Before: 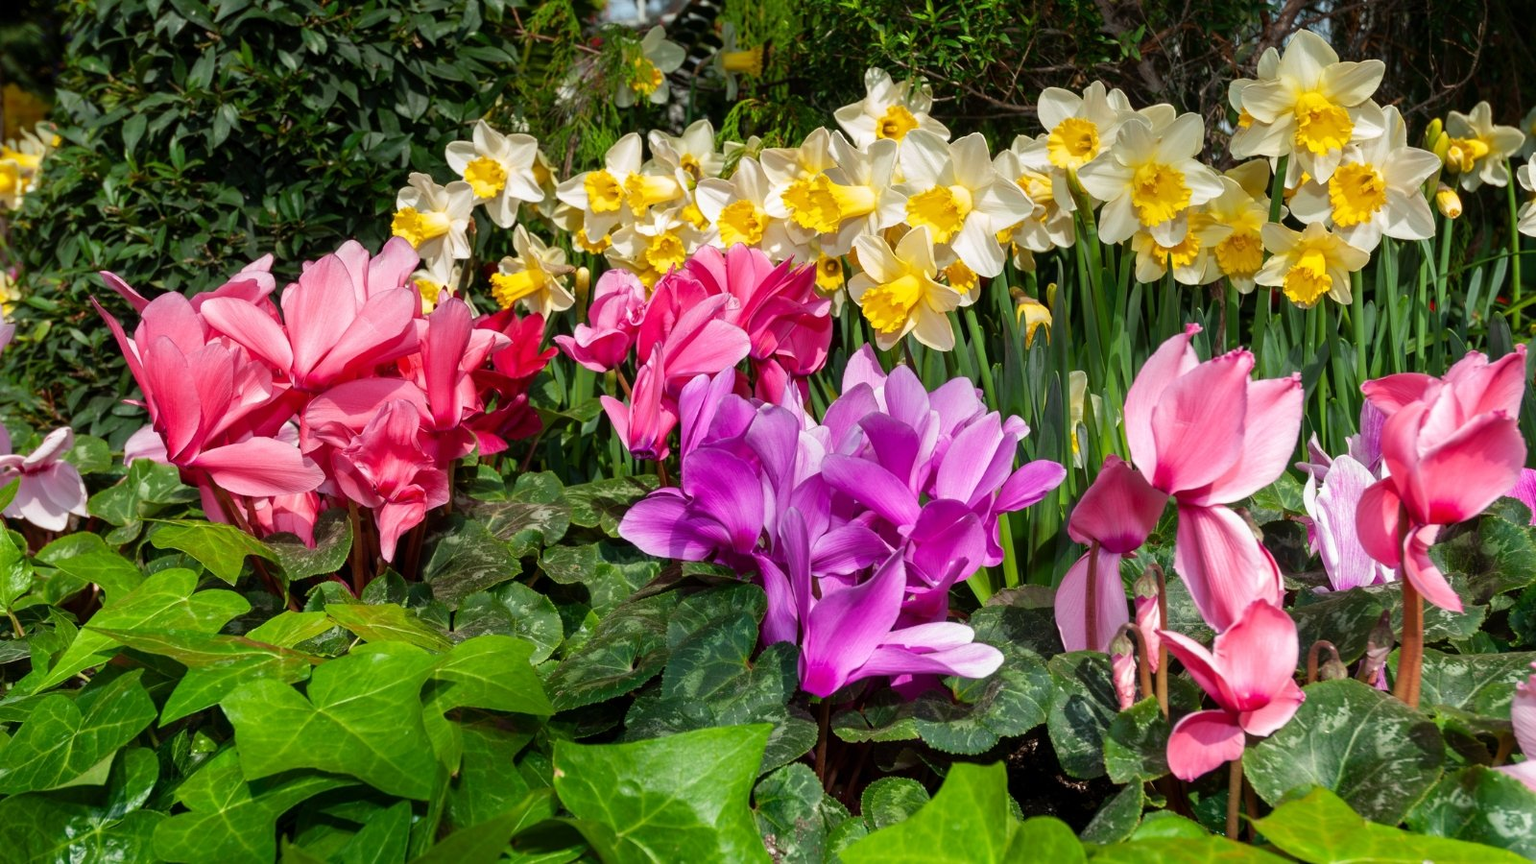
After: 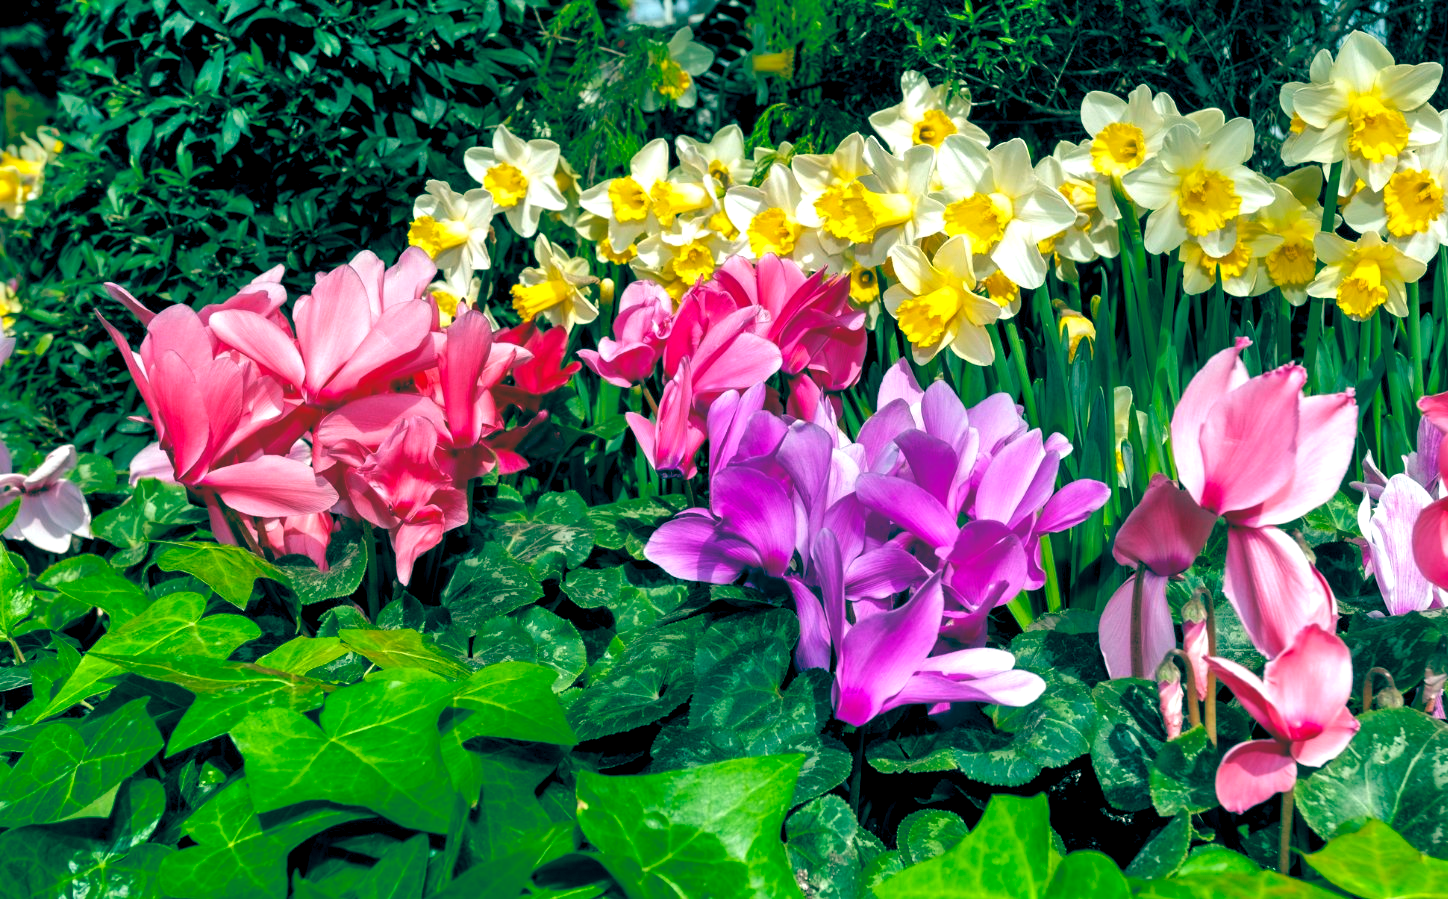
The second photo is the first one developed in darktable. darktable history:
tone equalizer: edges refinement/feathering 500, mask exposure compensation -1.57 EV, preserve details no
shadows and highlights: soften with gaussian
crop: right 9.476%, bottom 0.02%
color balance rgb: global offset › luminance -0.527%, global offset › chroma 0.903%, global offset › hue 176.23°, perceptual saturation grading › global saturation 13.391%, perceptual brilliance grading › global brilliance 12.547%
